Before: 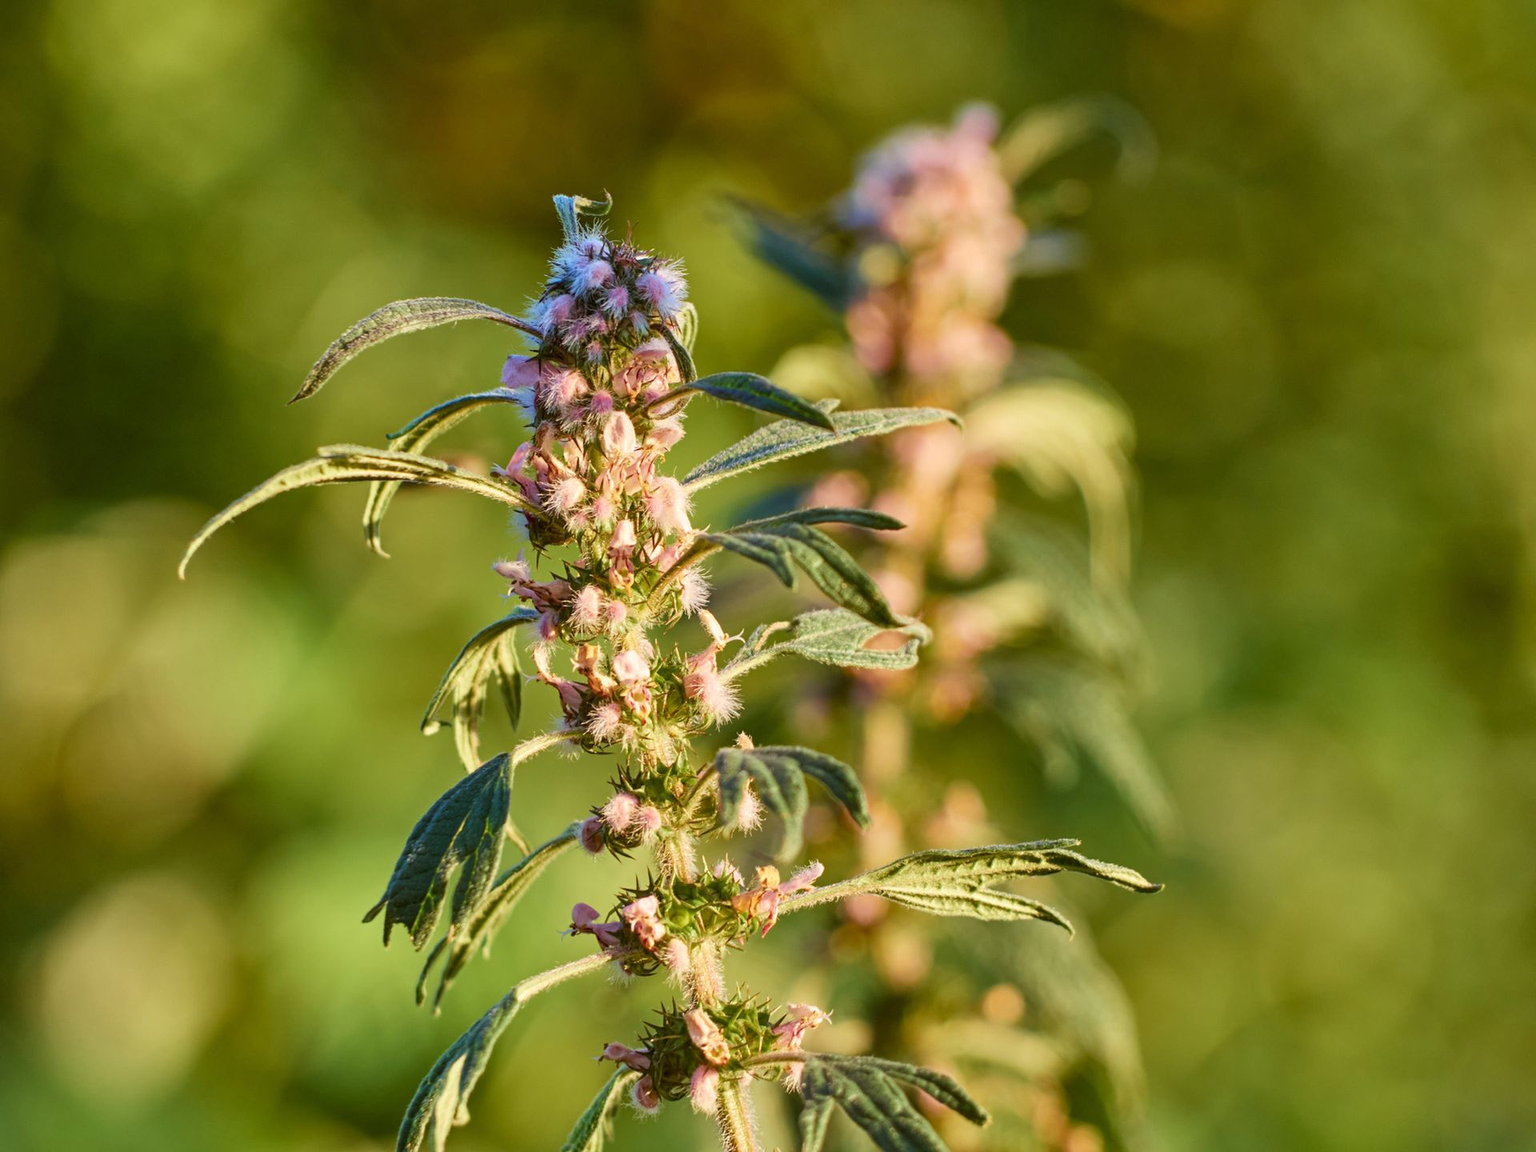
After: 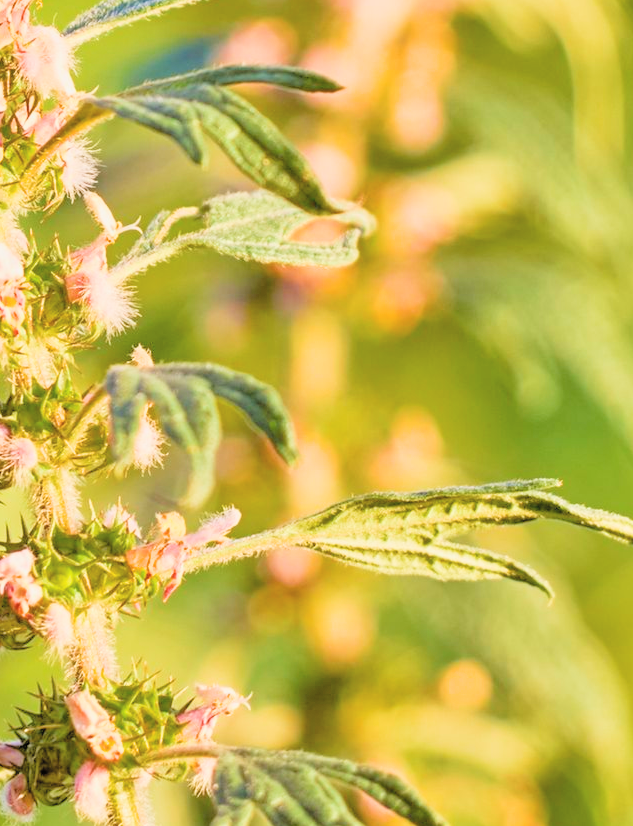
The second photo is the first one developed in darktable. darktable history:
crop: left 41.136%, top 39.59%, right 25.871%, bottom 3.019%
contrast brightness saturation: brightness 0.115
filmic rgb: black relative exposure -5.08 EV, white relative exposure 3.98 EV, hardness 2.87, contrast 1.299, highlights saturation mix -29.41%
exposure: exposure 0.569 EV, compensate highlight preservation false
color balance rgb: highlights gain › chroma 1.04%, highlights gain › hue 60.14°, perceptual saturation grading › global saturation 3.457%, global vibrance 20%
tone equalizer: -7 EV 0.147 EV, -6 EV 0.639 EV, -5 EV 1.16 EV, -4 EV 1.33 EV, -3 EV 1.15 EV, -2 EV 0.6 EV, -1 EV 0.155 EV, mask exposure compensation -0.514 EV
